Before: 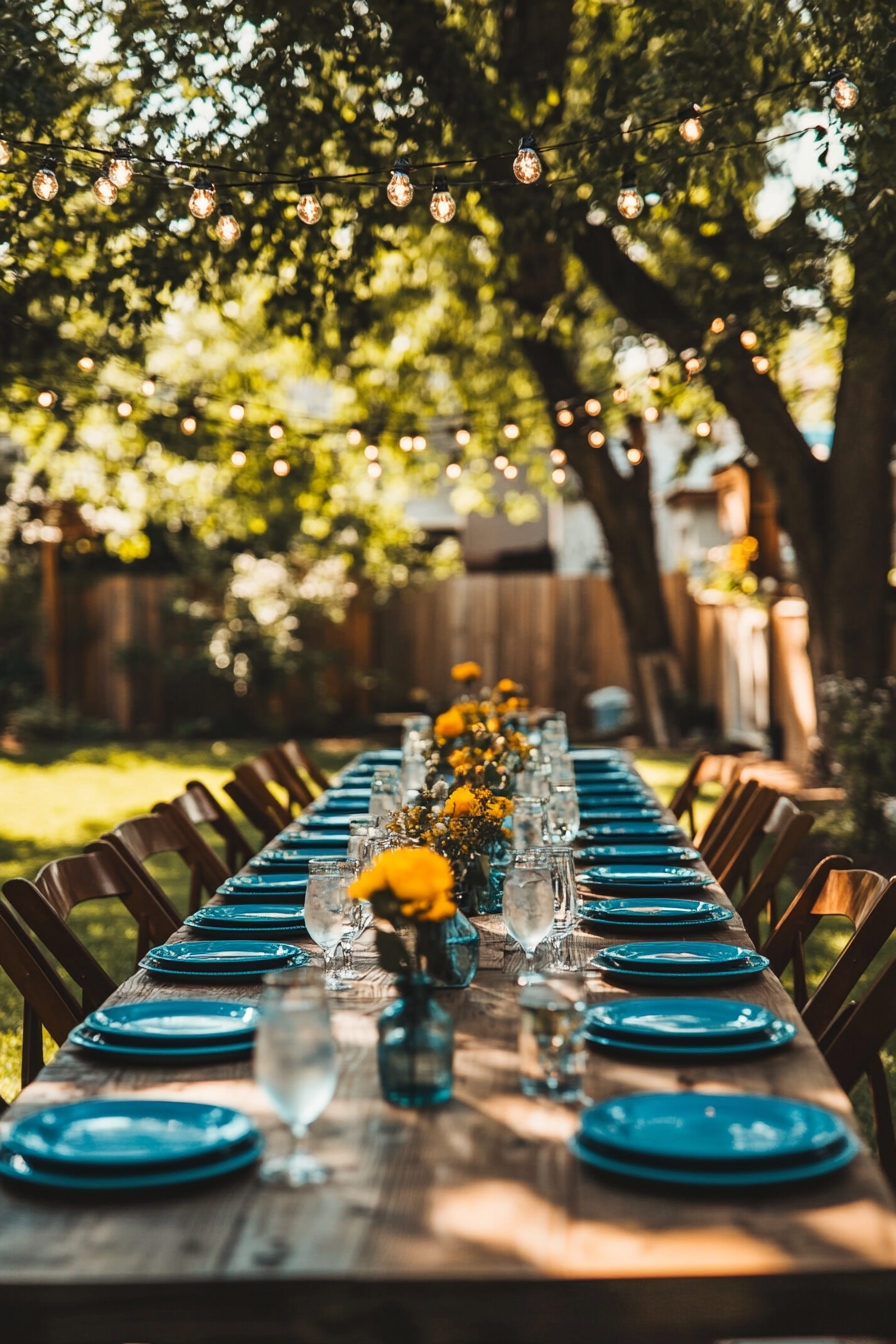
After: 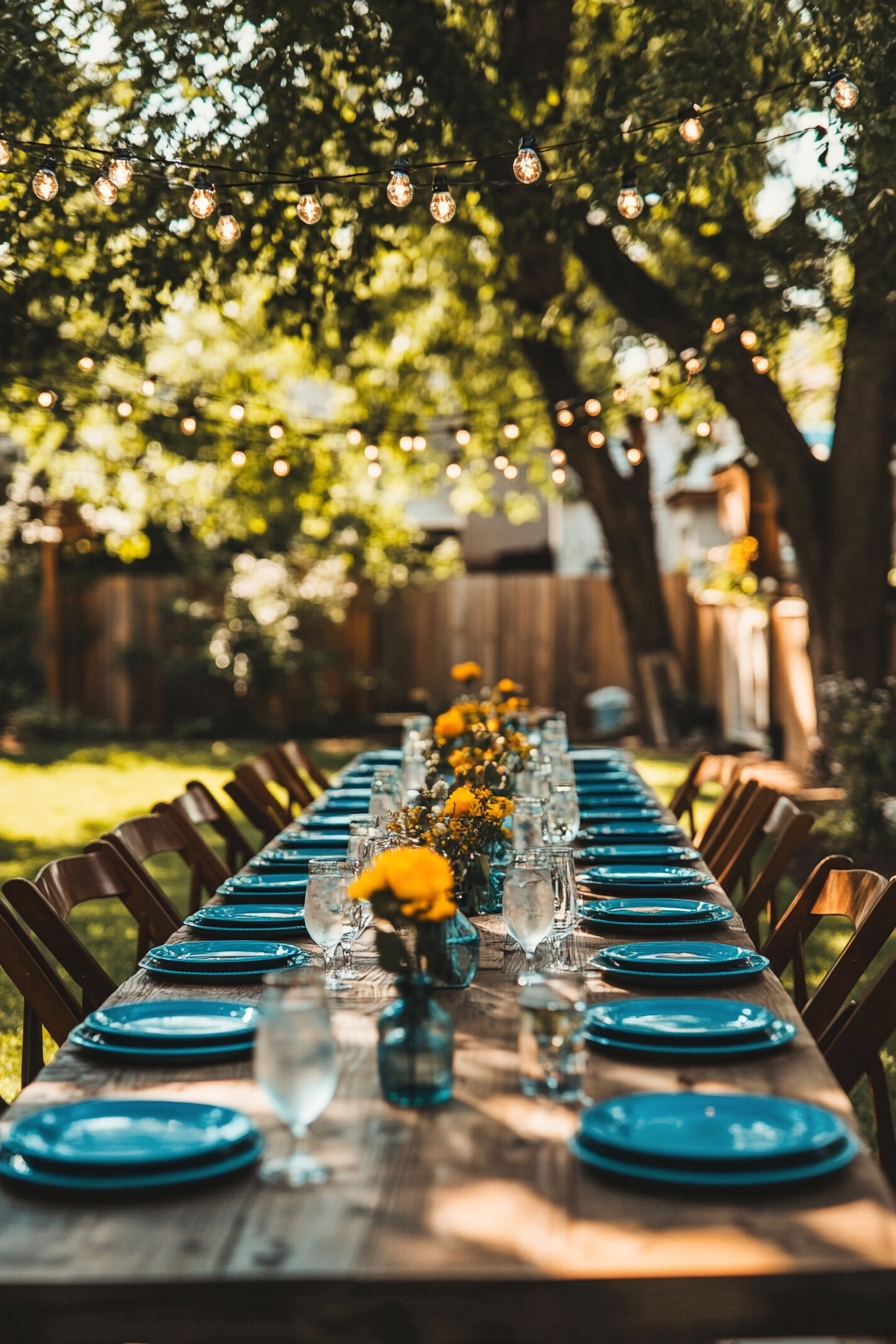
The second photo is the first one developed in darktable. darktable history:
shadows and highlights: radius 336.78, shadows 28.33, soften with gaussian
